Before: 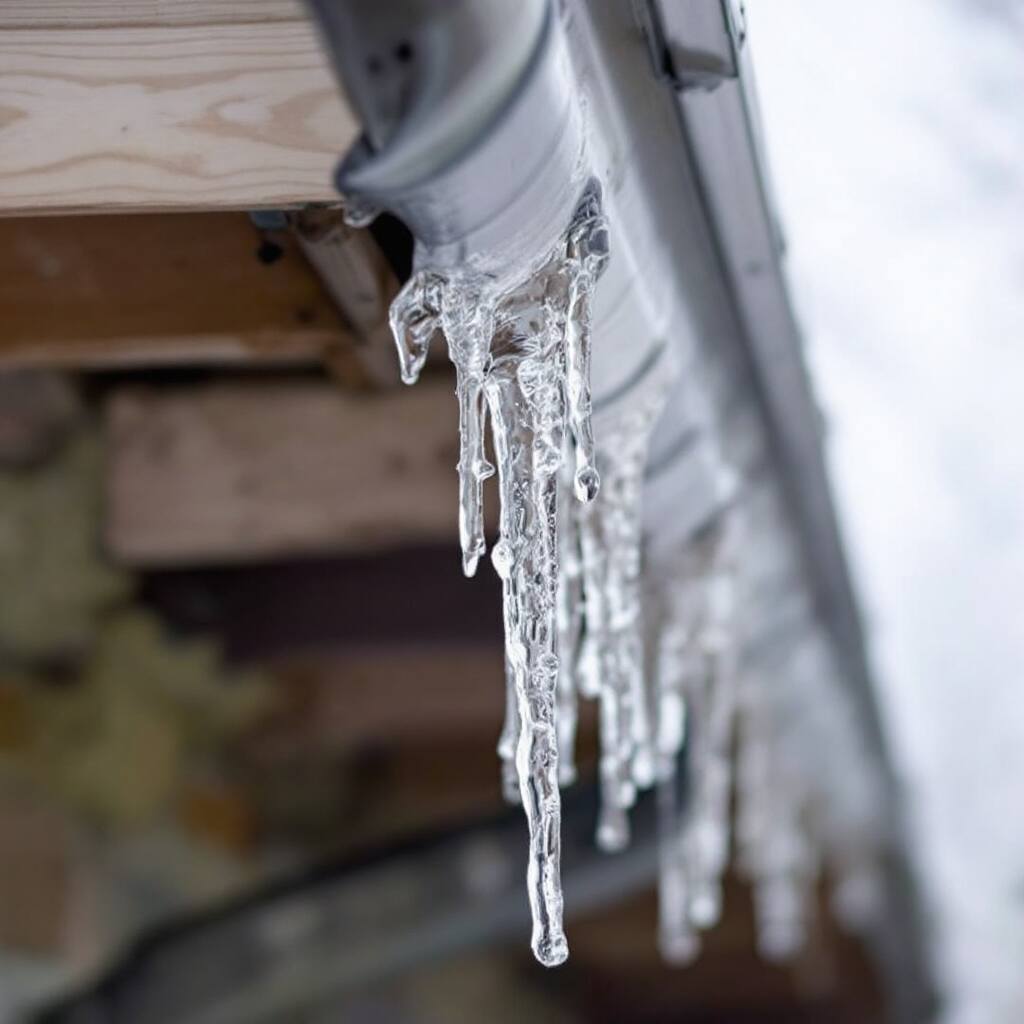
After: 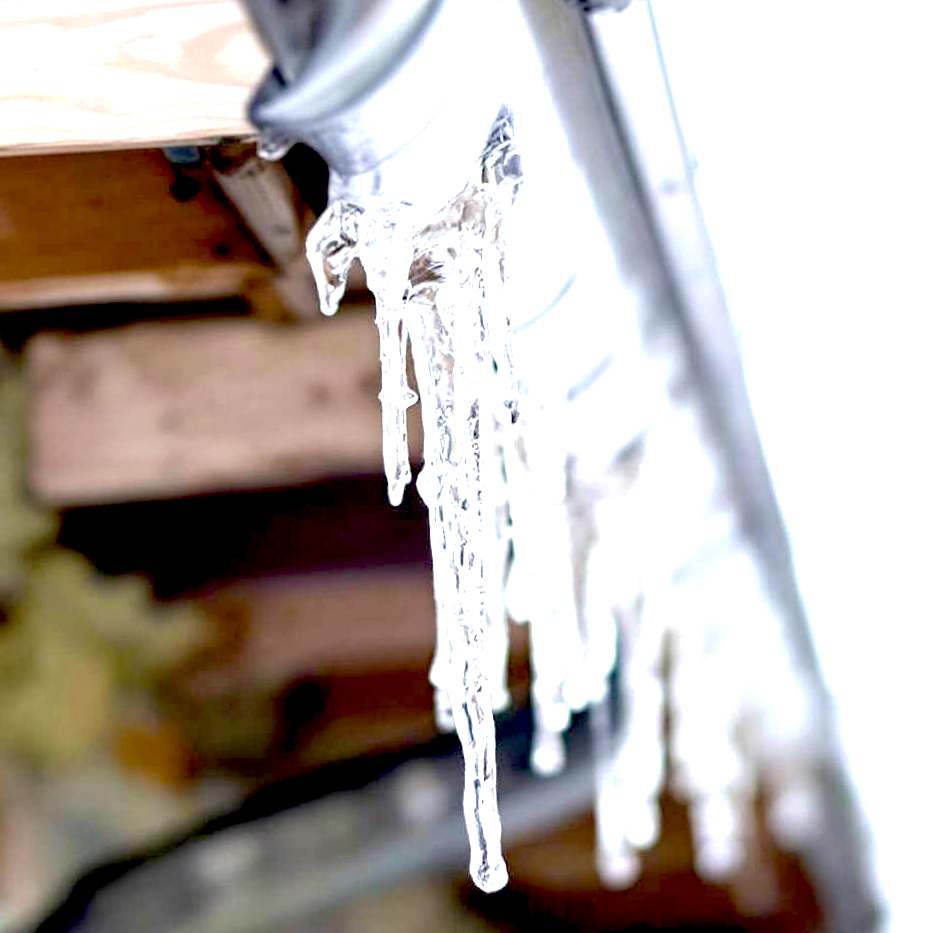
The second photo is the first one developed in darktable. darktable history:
crop and rotate: angle 1.98°, left 5.981%, top 5.694%
exposure: black level correction 0.015, exposure 1.77 EV, compensate highlight preservation false
